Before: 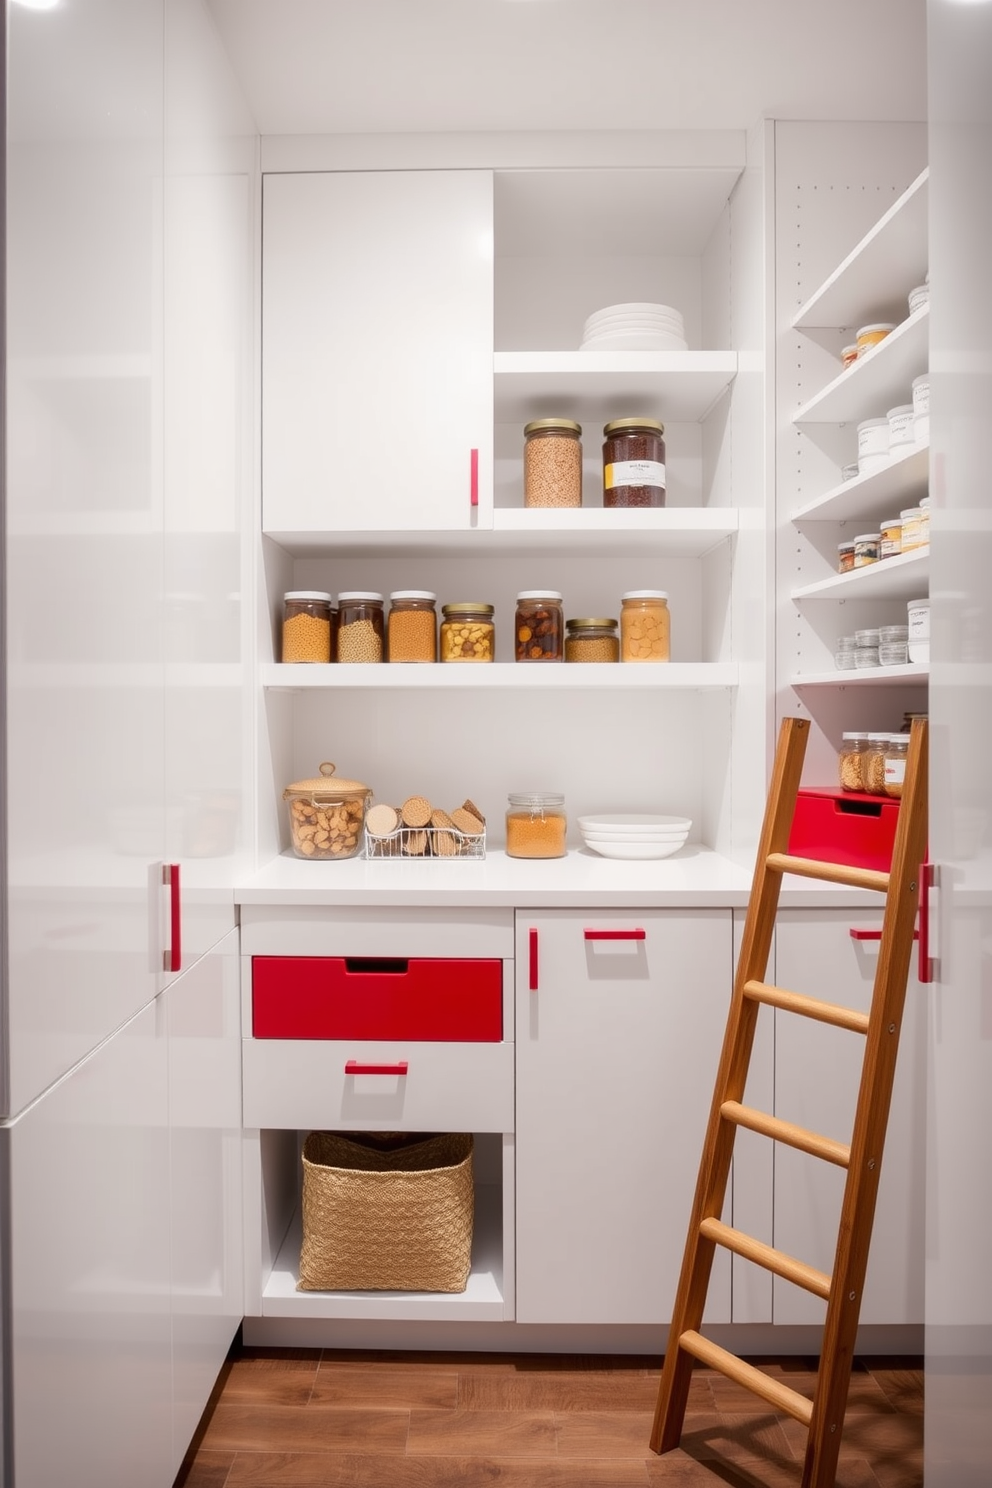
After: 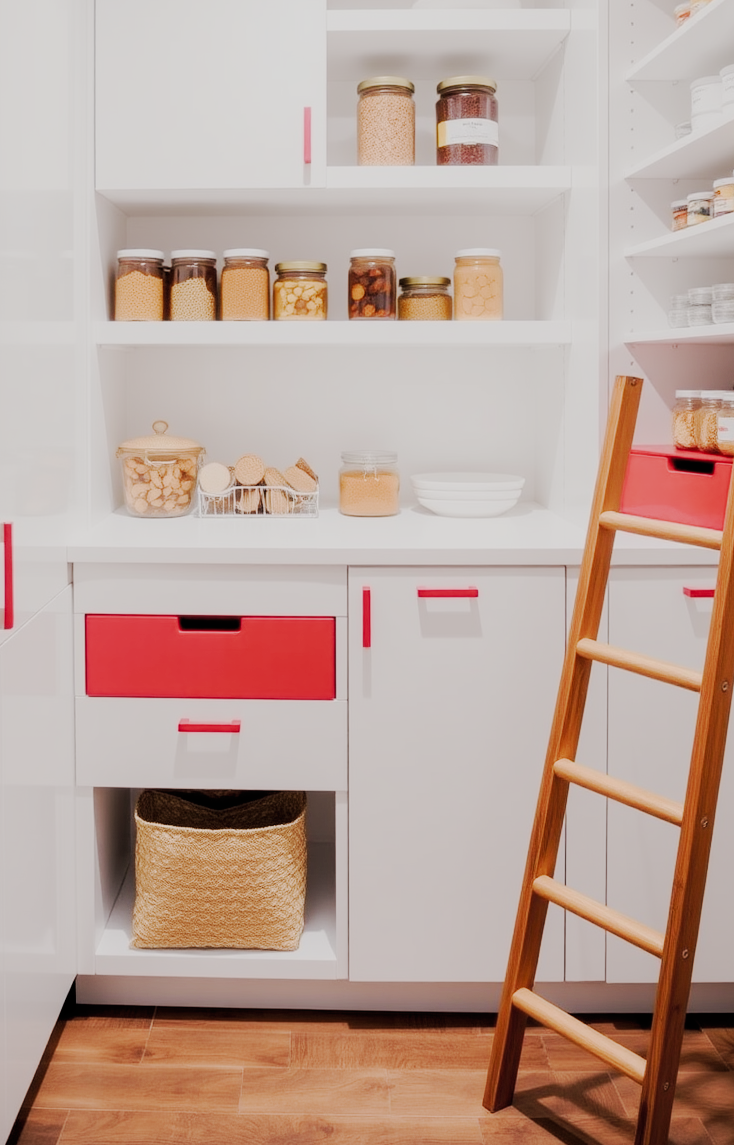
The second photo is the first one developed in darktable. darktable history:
filmic rgb: black relative exposure -7.26 EV, white relative exposure 5.1 EV, hardness 3.2, color science v4 (2020)
crop: left 16.86%, top 23.018%, right 9.051%
contrast brightness saturation: saturation -0.062
shadows and highlights: shadows 25.54, highlights -25.13
tone equalizer: on, module defaults
exposure: black level correction 0, exposure 0.7 EV, compensate highlight preservation false
tone curve: curves: ch0 [(0, 0) (0.052, 0.018) (0.236, 0.207) (0.41, 0.417) (0.485, 0.518) (0.54, 0.584) (0.625, 0.666) (0.845, 0.828) (0.994, 0.964)]; ch1 [(0, 0.055) (0.15, 0.117) (0.317, 0.34) (0.382, 0.408) (0.434, 0.441) (0.472, 0.479) (0.498, 0.501) (0.557, 0.558) (0.616, 0.59) (0.739, 0.7) (0.873, 0.857) (1, 0.928)]; ch2 [(0, 0) (0.352, 0.403) (0.447, 0.466) (0.482, 0.482) (0.528, 0.526) (0.586, 0.577) (0.618, 0.621) (0.785, 0.747) (1, 1)], preserve colors none
